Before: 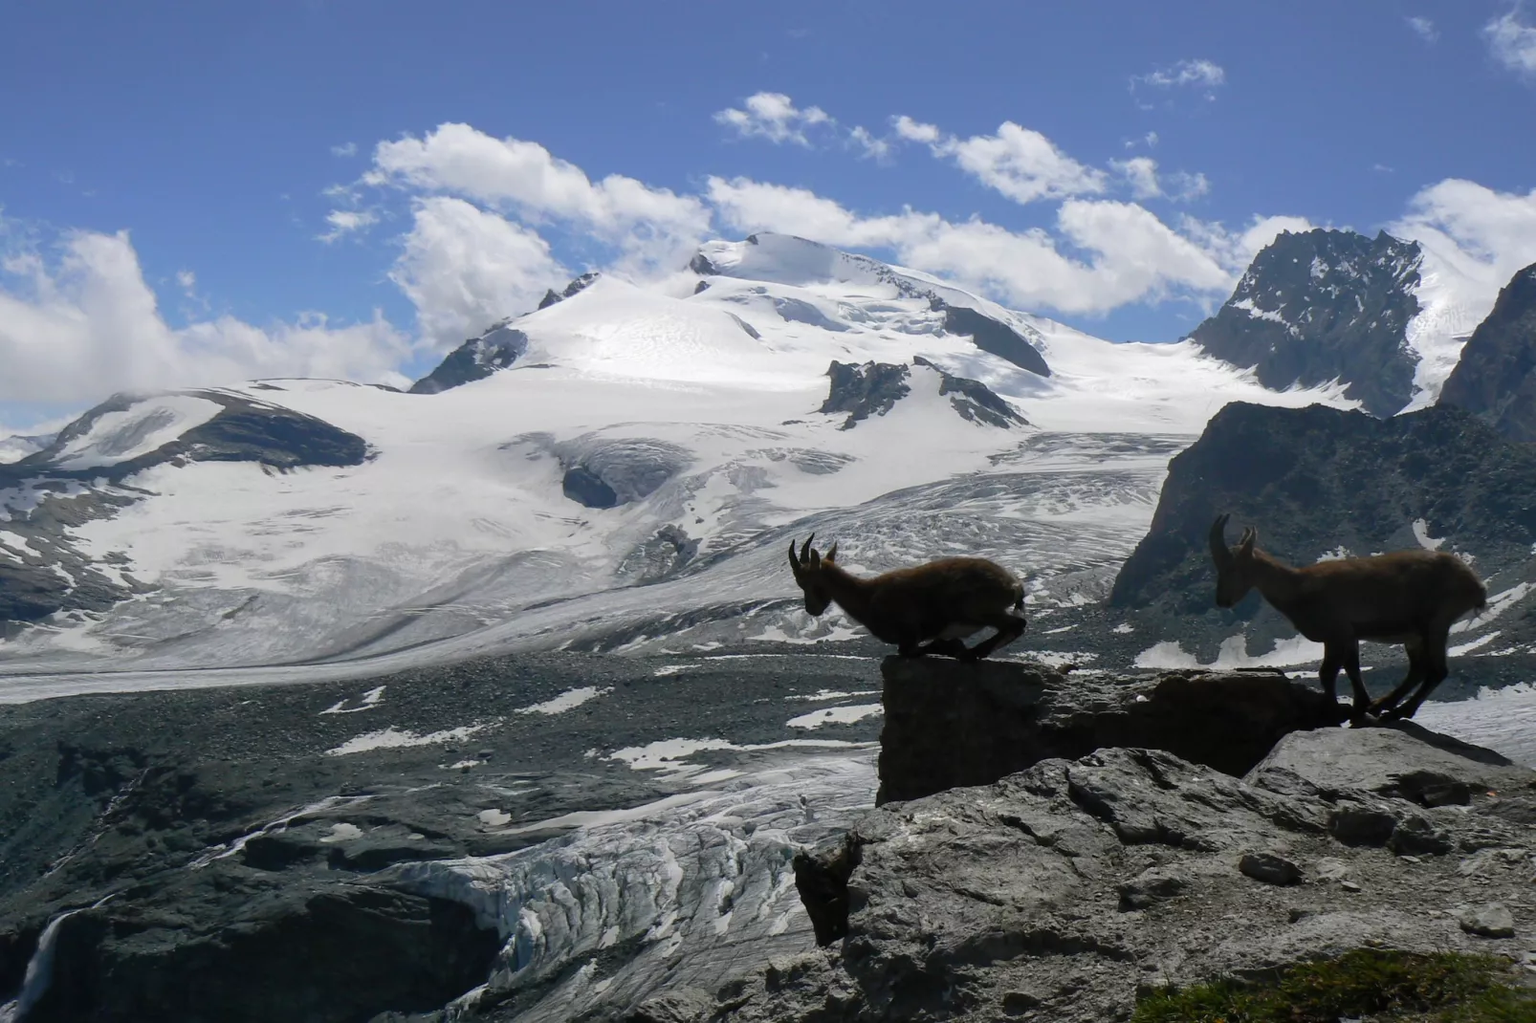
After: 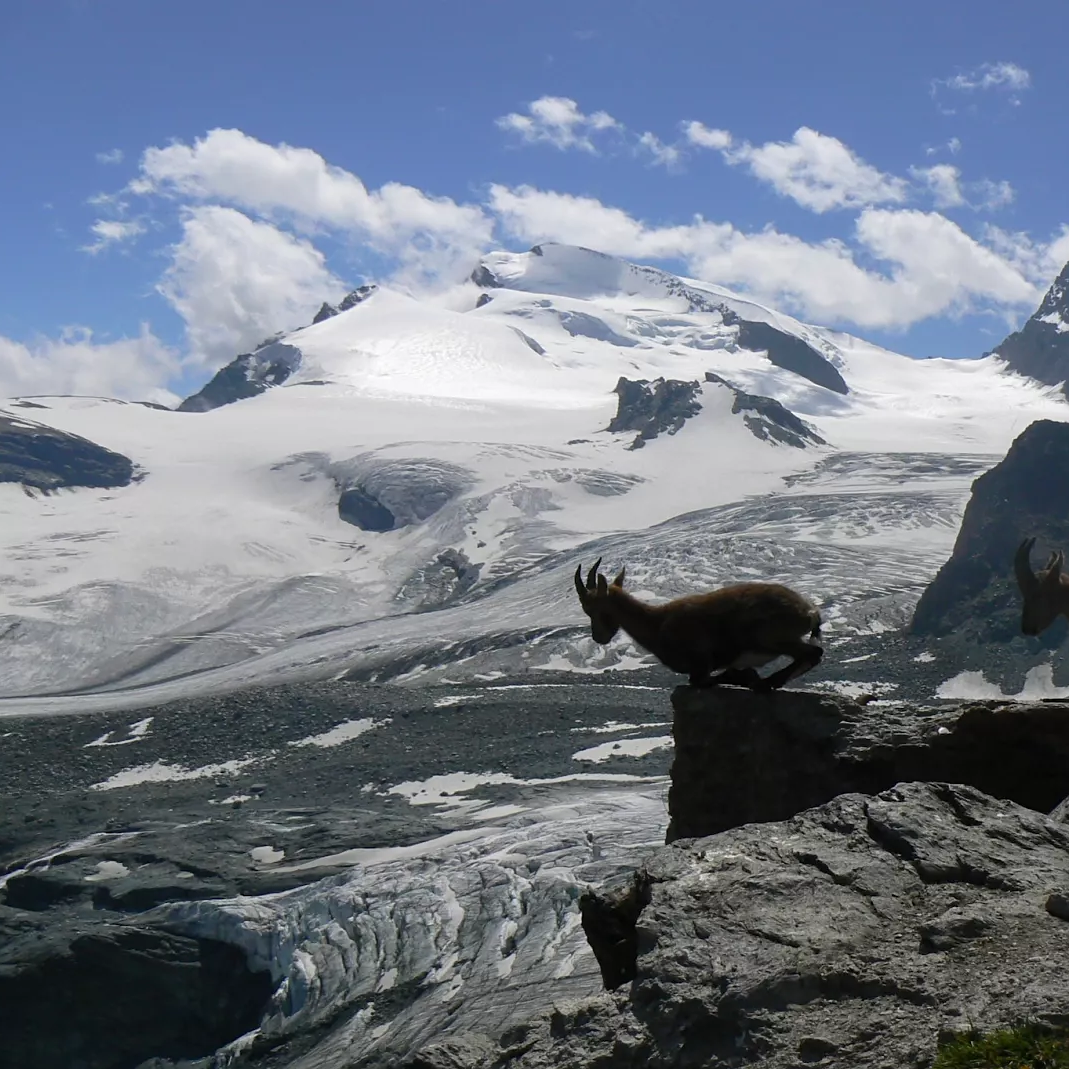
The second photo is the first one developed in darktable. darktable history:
sharpen: amount 0.202
crop and rotate: left 15.602%, right 17.805%
